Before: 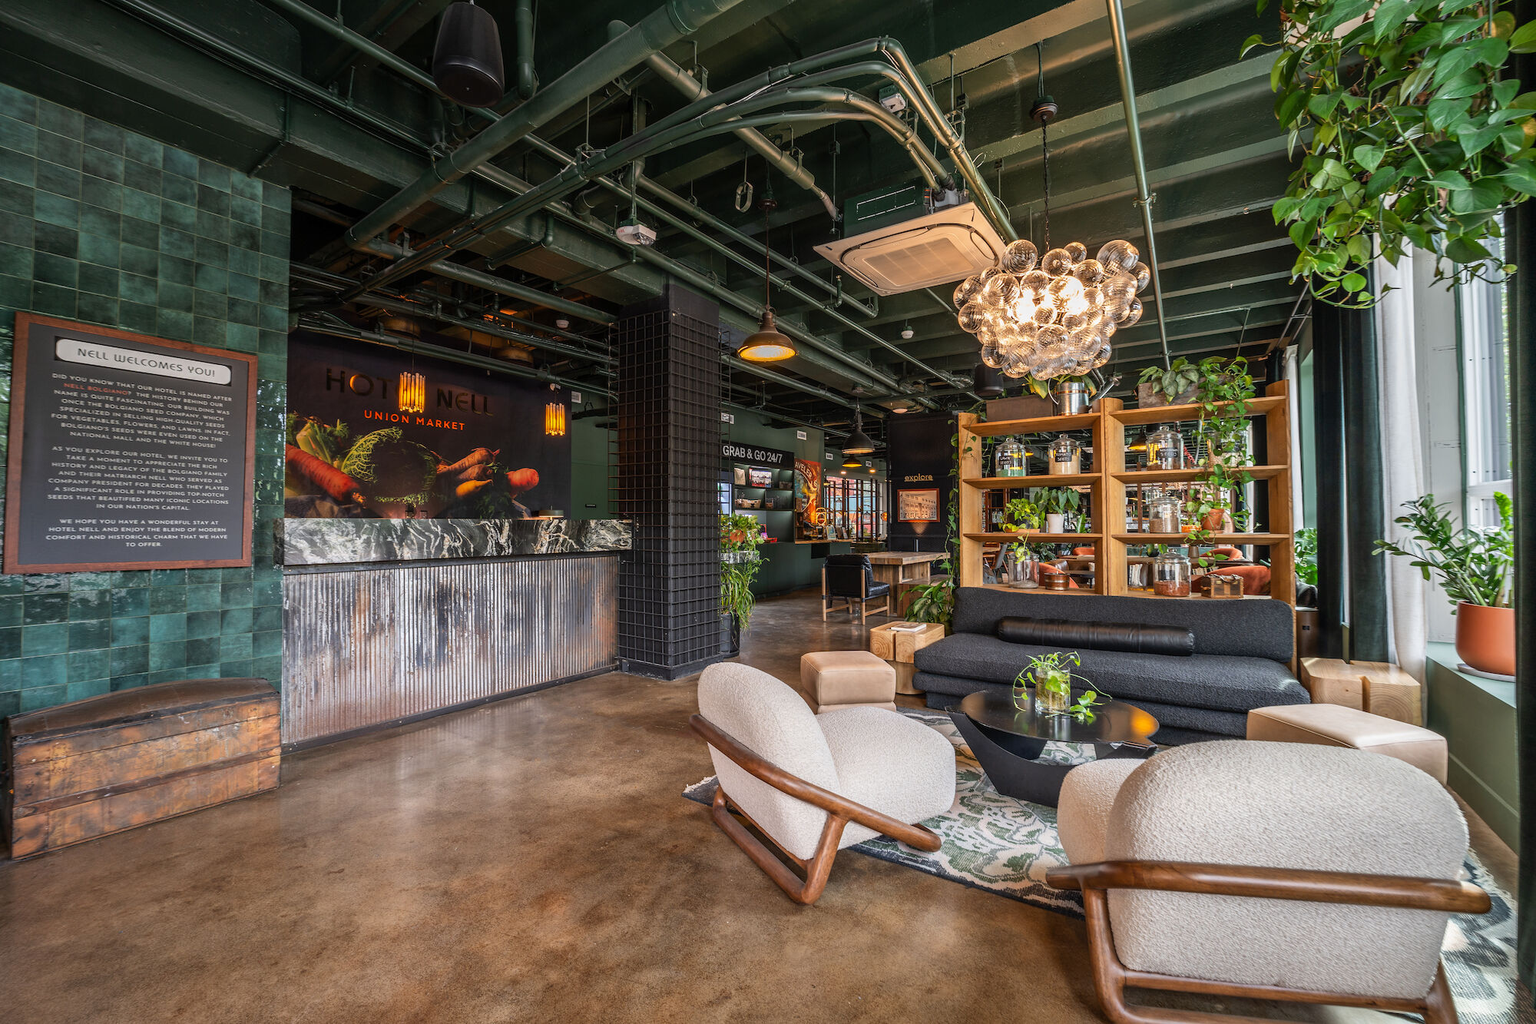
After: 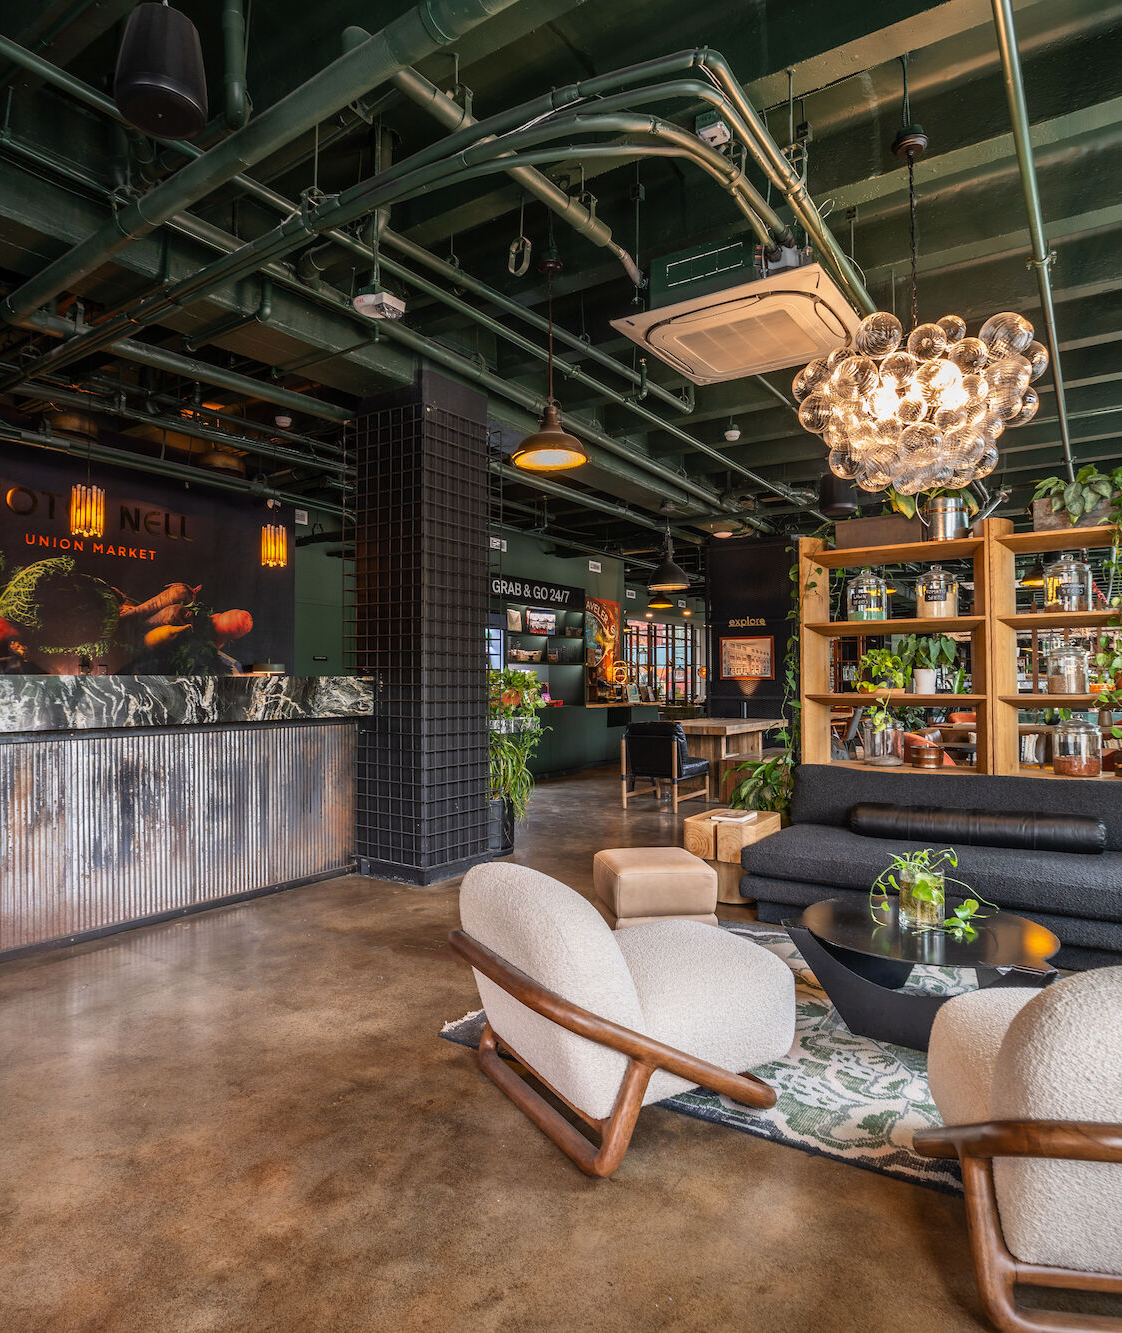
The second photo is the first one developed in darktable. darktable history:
crop and rotate: left 22.458%, right 21.44%
